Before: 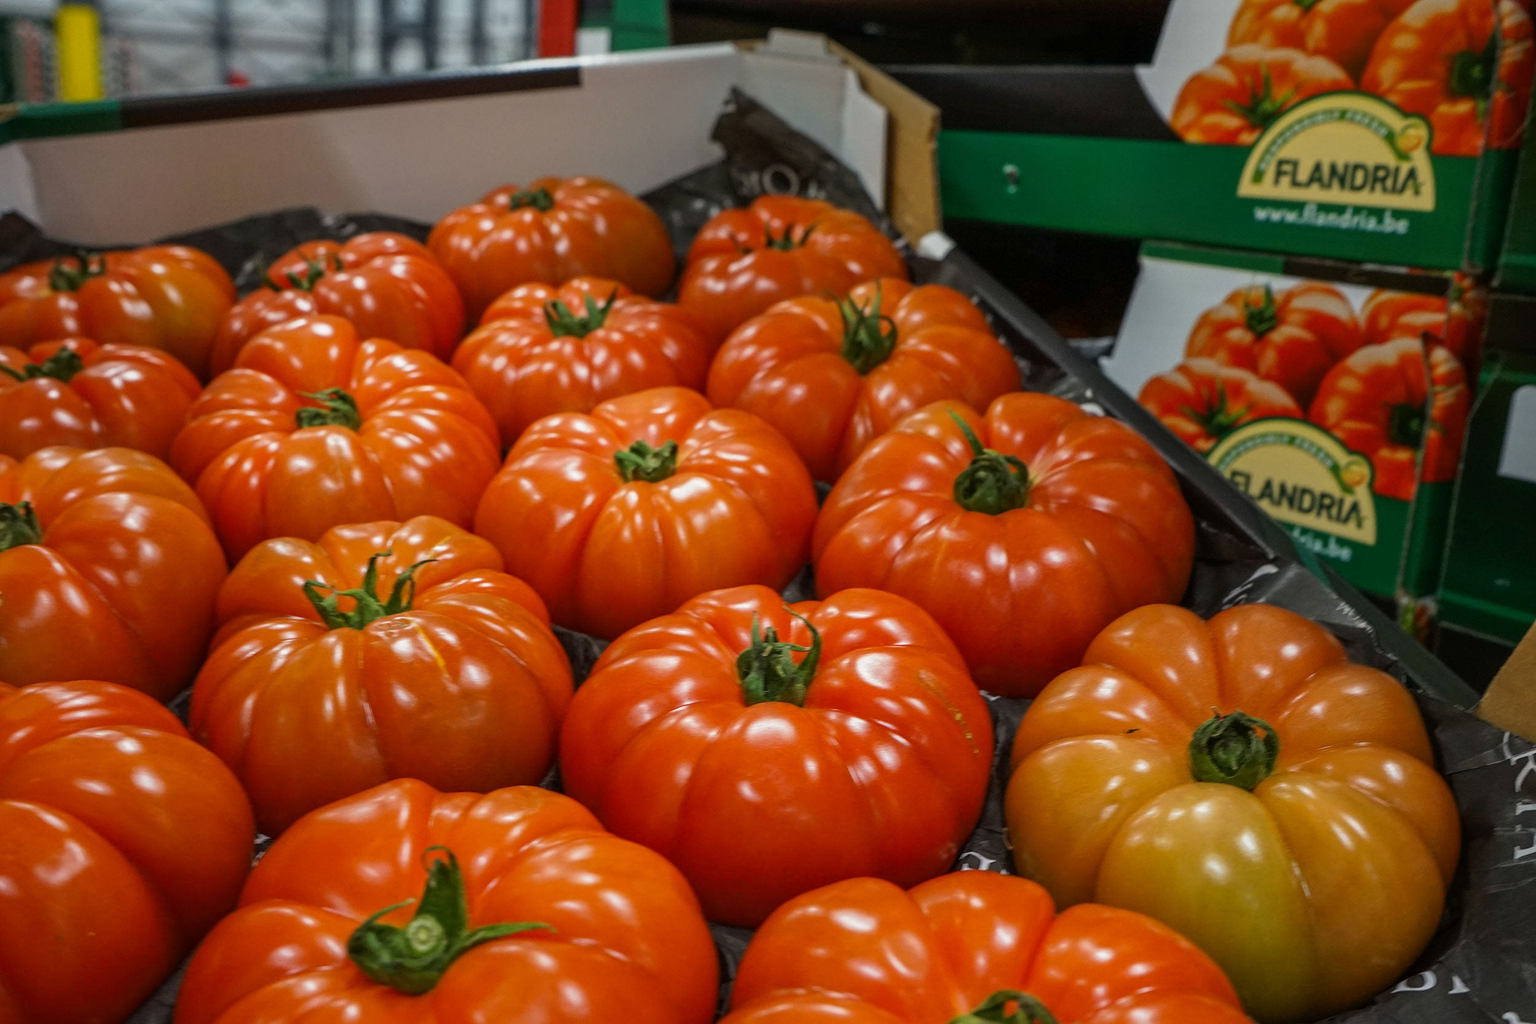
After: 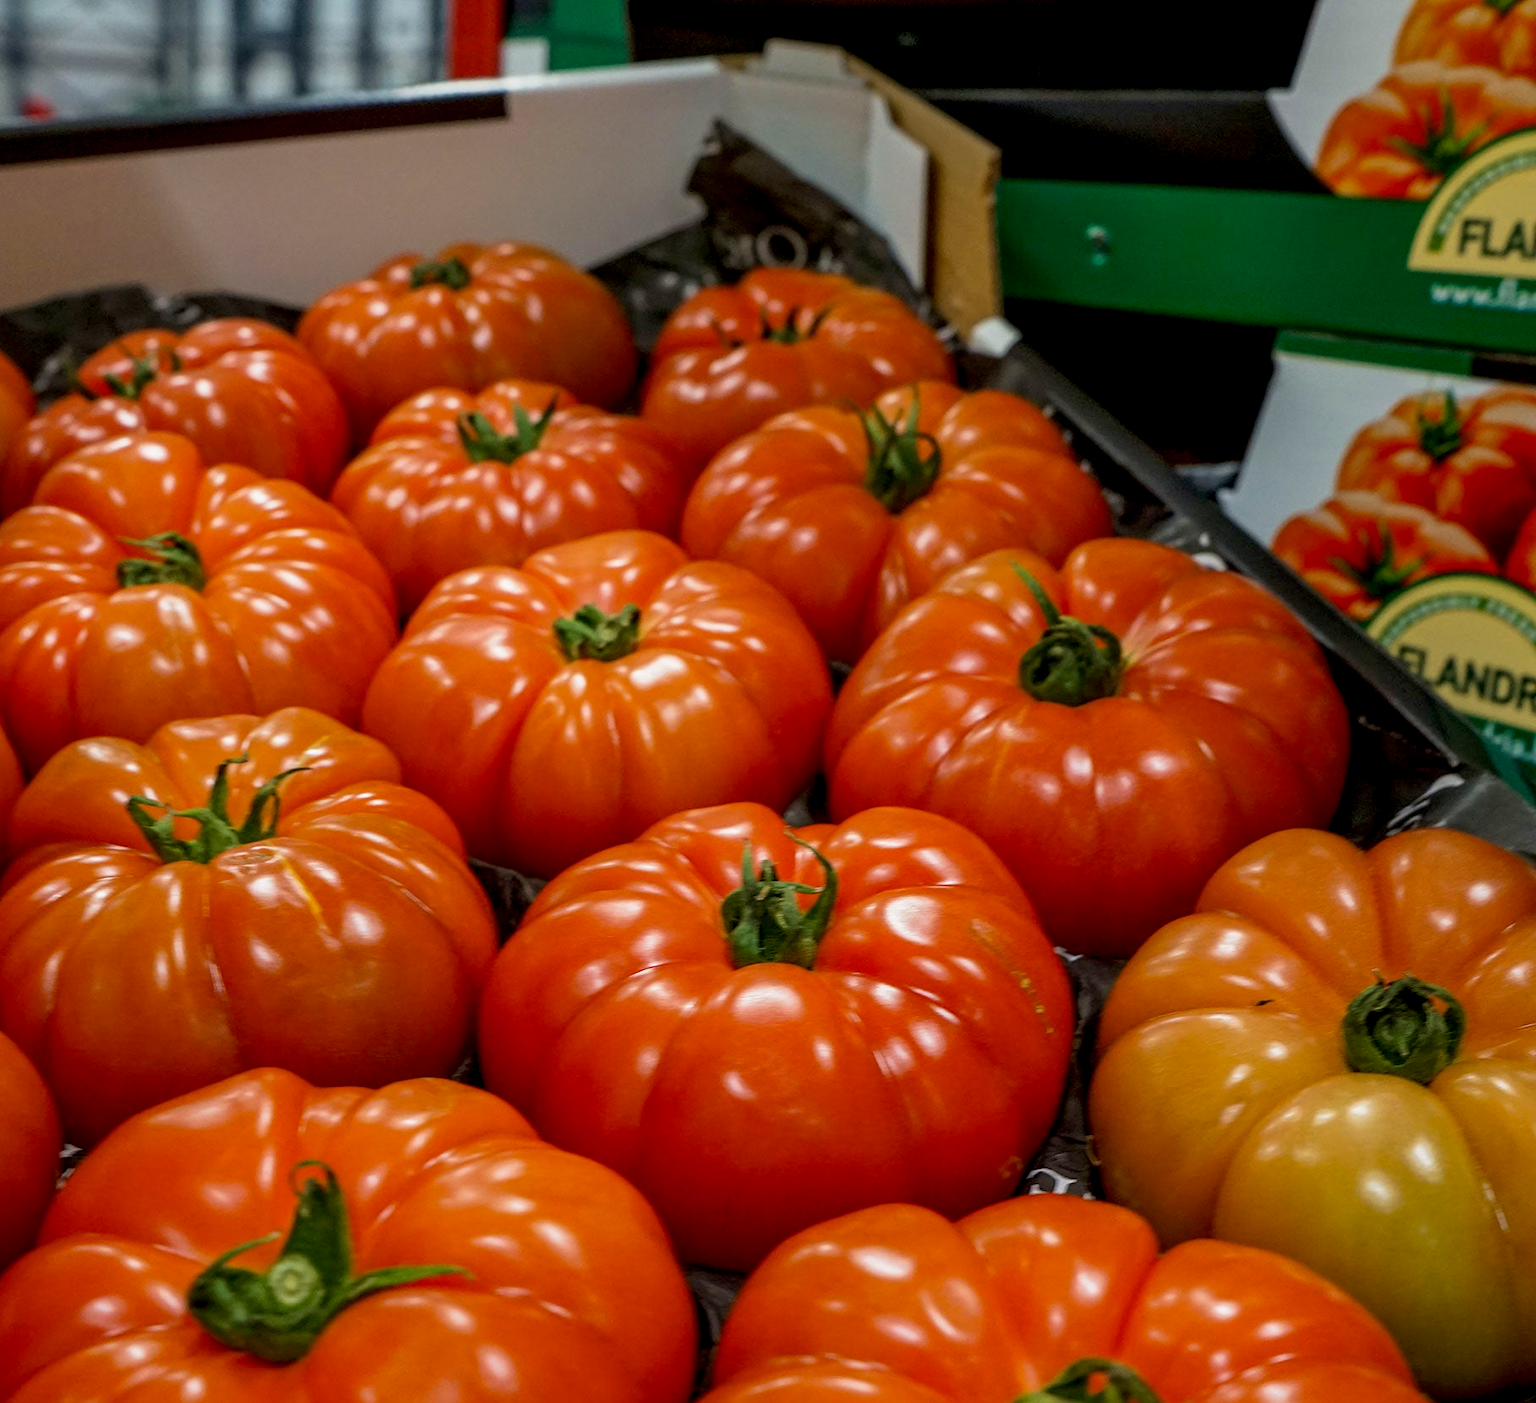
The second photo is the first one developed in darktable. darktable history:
velvia: on, module defaults
exposure: black level correction 0.009, exposure 0.017 EV, compensate exposure bias true, compensate highlight preservation false
crop: left 13.726%, top 0%, right 13.351%
